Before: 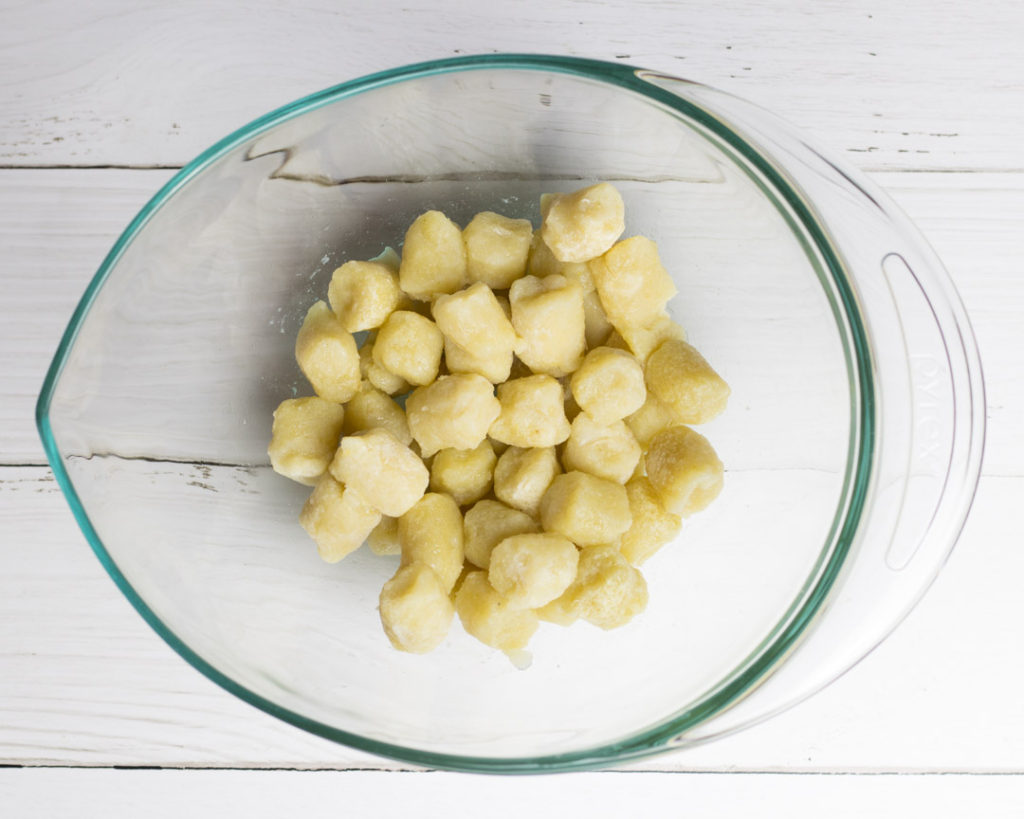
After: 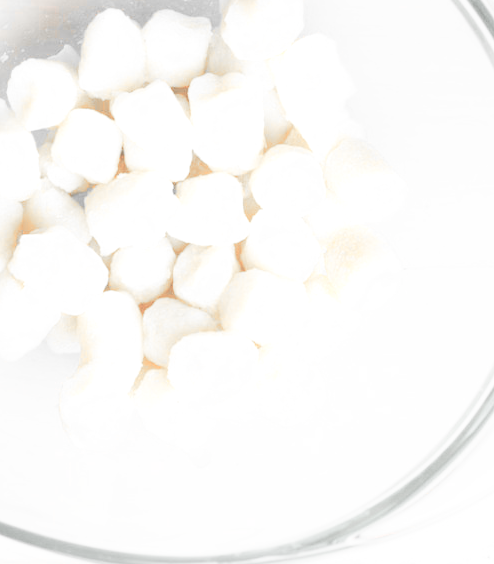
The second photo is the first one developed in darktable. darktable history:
crop: left 31.393%, top 24.67%, right 20.29%, bottom 6.404%
color correction: highlights b* 0.066
exposure: black level correction 0, compensate highlight preservation false
base curve: curves: ch0 [(0, 0) (0.028, 0.03) (0.121, 0.232) (0.46, 0.748) (0.859, 0.968) (1, 1)], preserve colors none
contrast brightness saturation: brightness 0.989
color zones: curves: ch0 [(0, 0.65) (0.096, 0.644) (0.221, 0.539) (0.429, 0.5) (0.571, 0.5) (0.714, 0.5) (0.857, 0.5) (1, 0.65)]; ch1 [(0, 0.5) (0.143, 0.5) (0.257, -0.002) (0.429, 0.04) (0.571, -0.001) (0.714, -0.015) (0.857, 0.024) (1, 0.5)]
